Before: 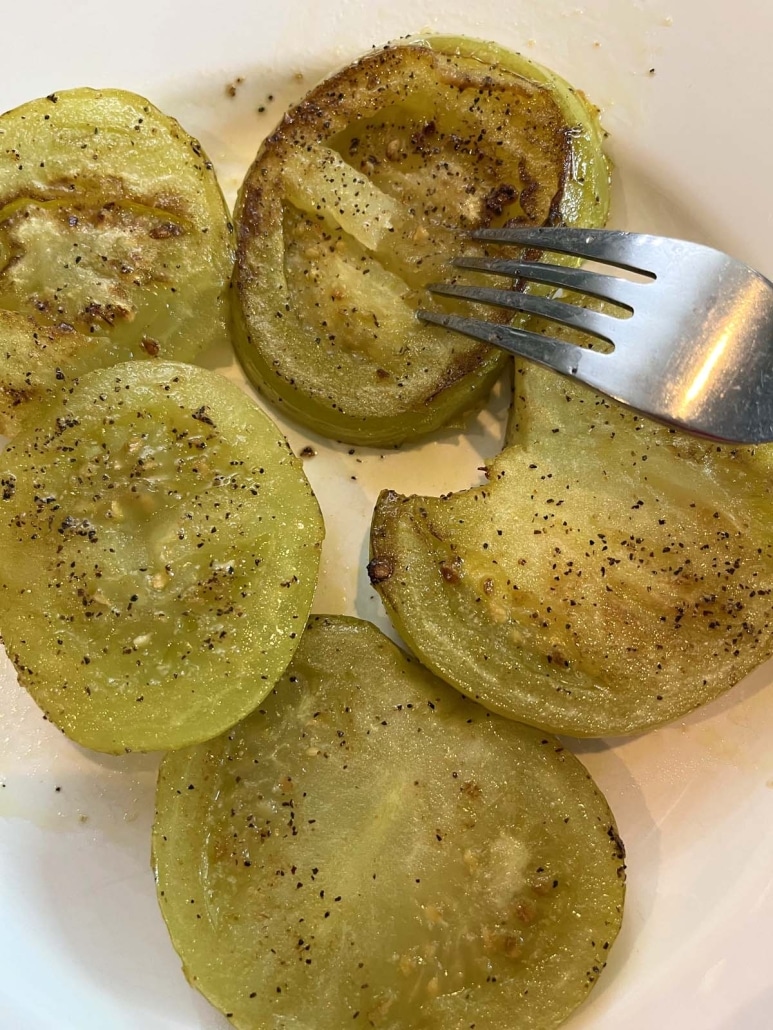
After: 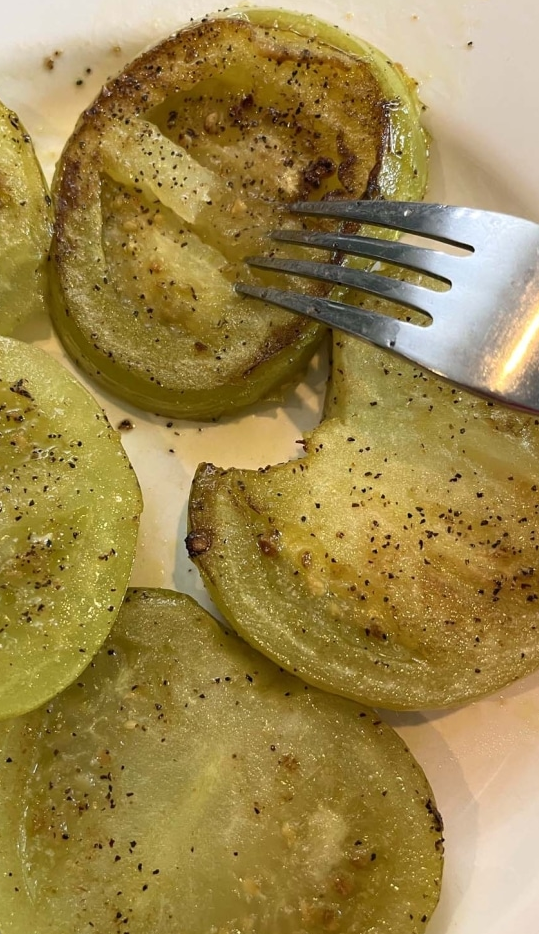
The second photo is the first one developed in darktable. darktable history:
crop and rotate: left 23.644%, top 2.699%, right 6.527%, bottom 6.604%
